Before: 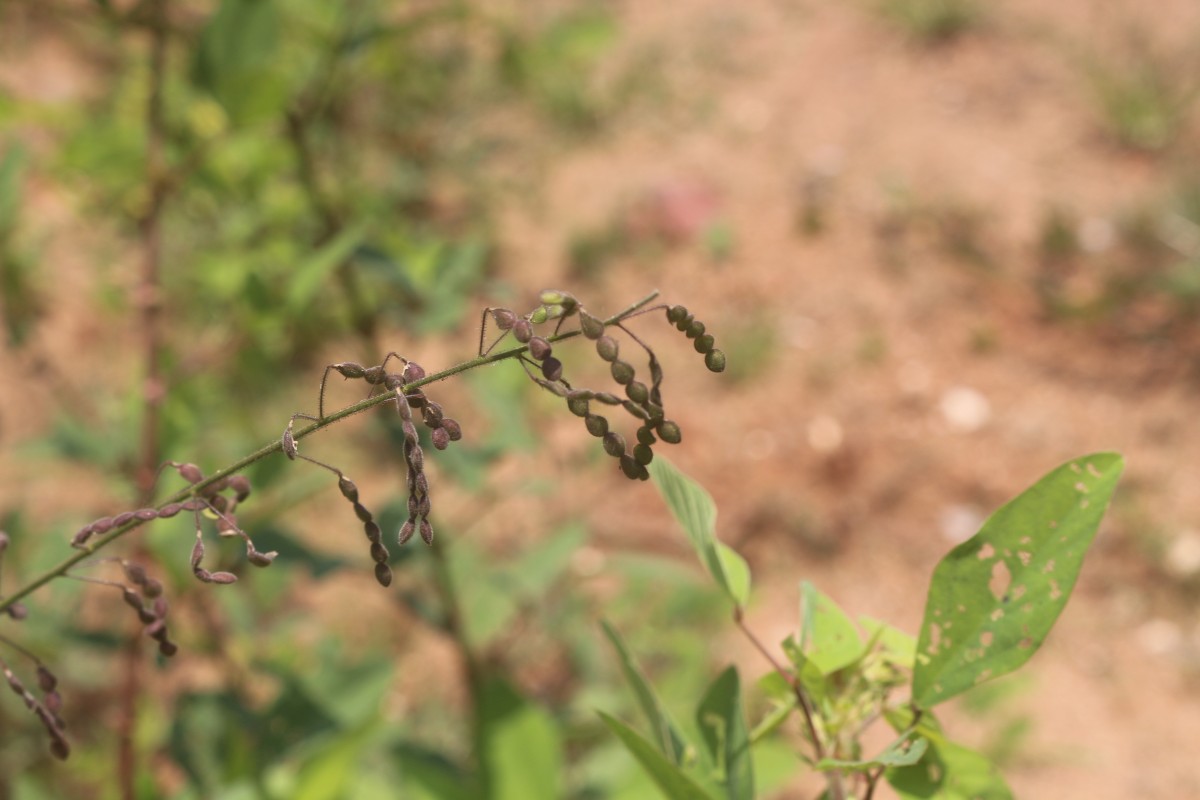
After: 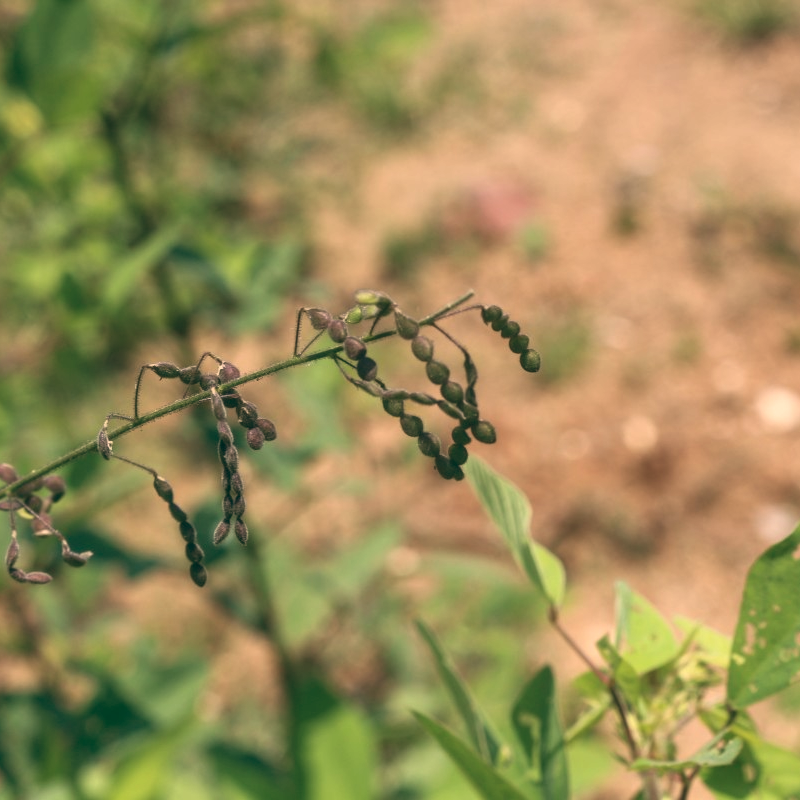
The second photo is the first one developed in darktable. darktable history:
local contrast: on, module defaults
crop and rotate: left 15.446%, right 17.836%
color balance: lift [1.005, 0.99, 1.007, 1.01], gamma [1, 0.979, 1.011, 1.021], gain [0.923, 1.098, 1.025, 0.902], input saturation 90.45%, contrast 7.73%, output saturation 105.91%
